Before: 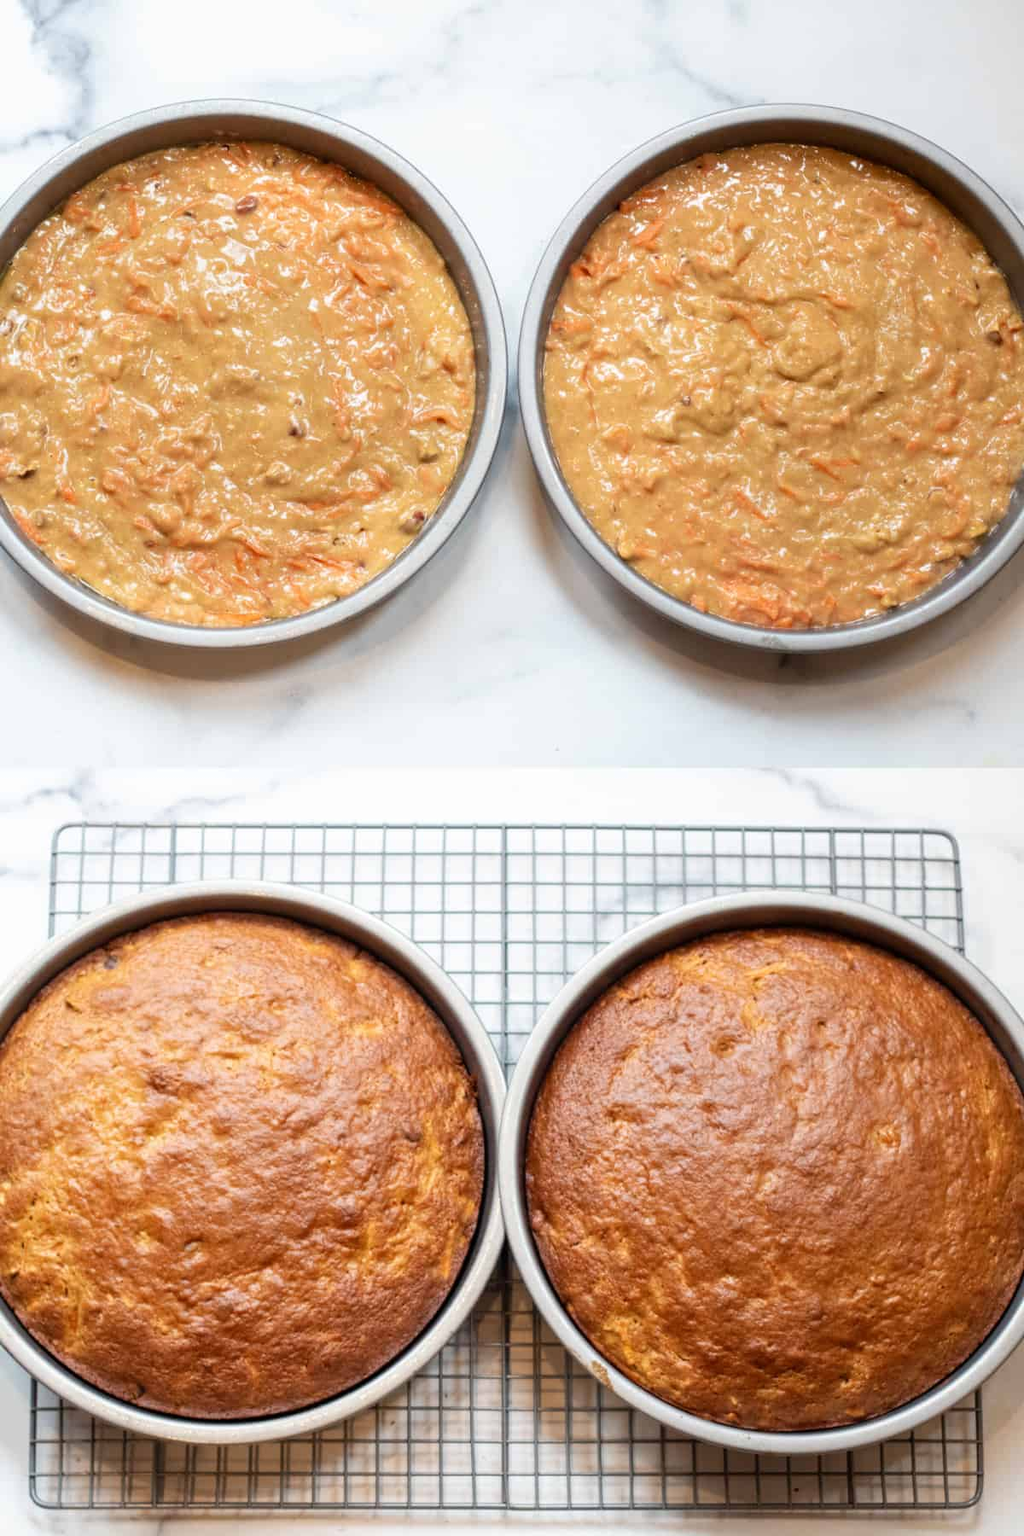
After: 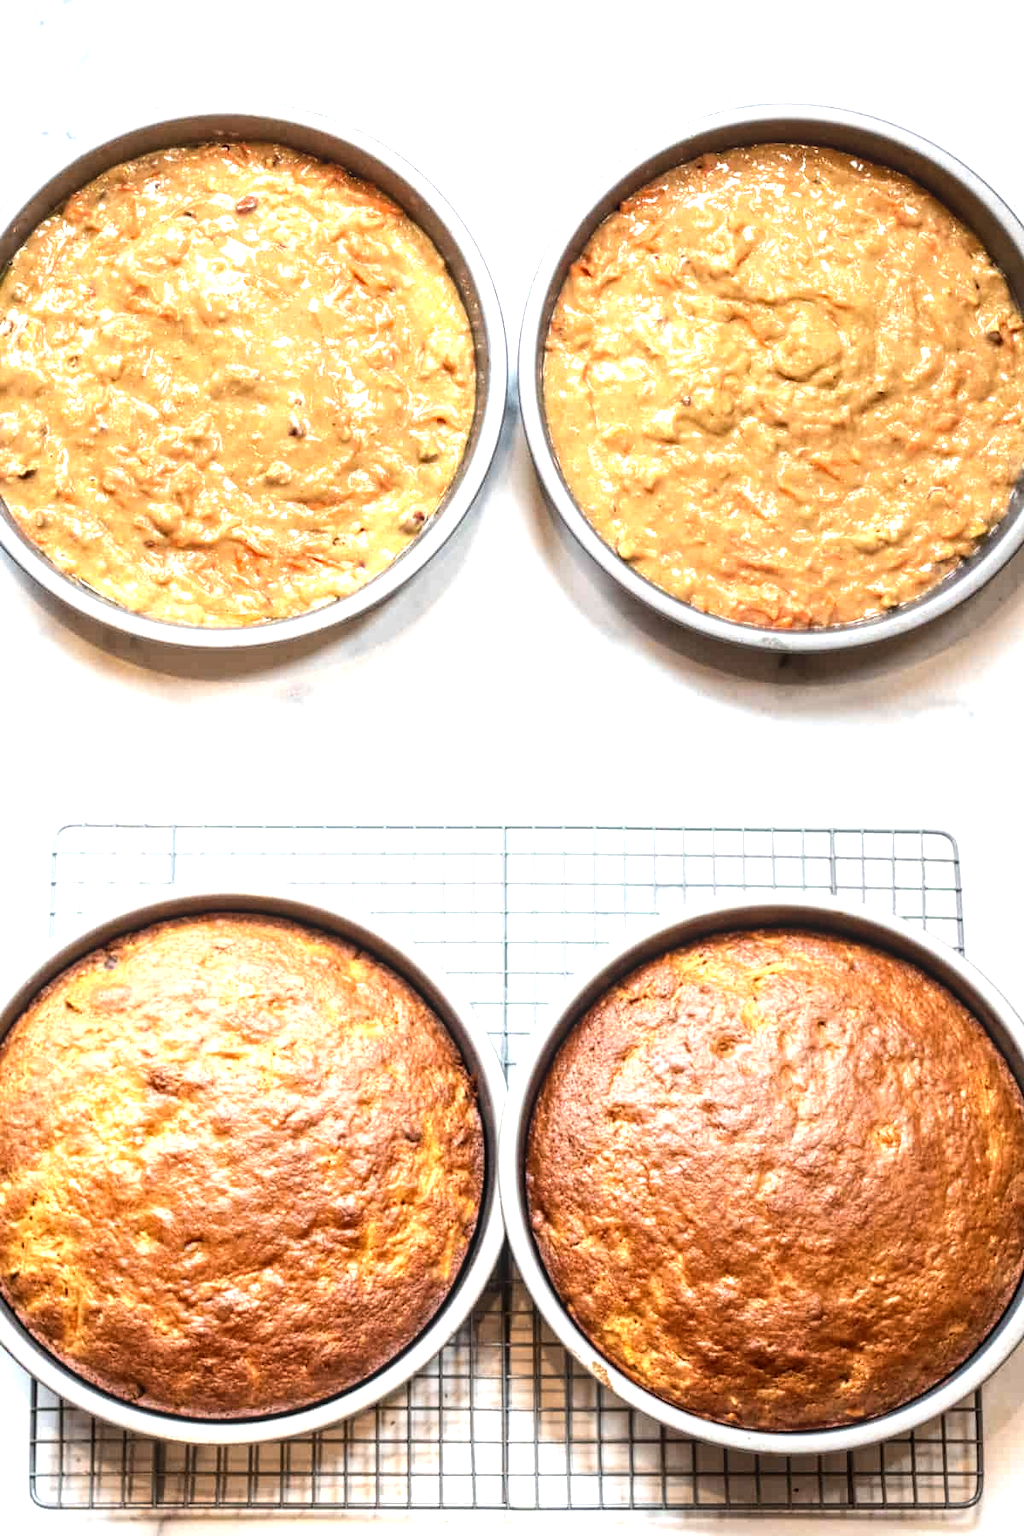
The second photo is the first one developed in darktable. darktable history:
exposure: exposure 0.258 EV, compensate highlight preservation false
tone equalizer: -8 EV -0.75 EV, -7 EV -0.7 EV, -6 EV -0.6 EV, -5 EV -0.4 EV, -3 EV 0.4 EV, -2 EV 0.6 EV, -1 EV 0.7 EV, +0 EV 0.75 EV, edges refinement/feathering 500, mask exposure compensation -1.57 EV, preserve details no
local contrast: on, module defaults
